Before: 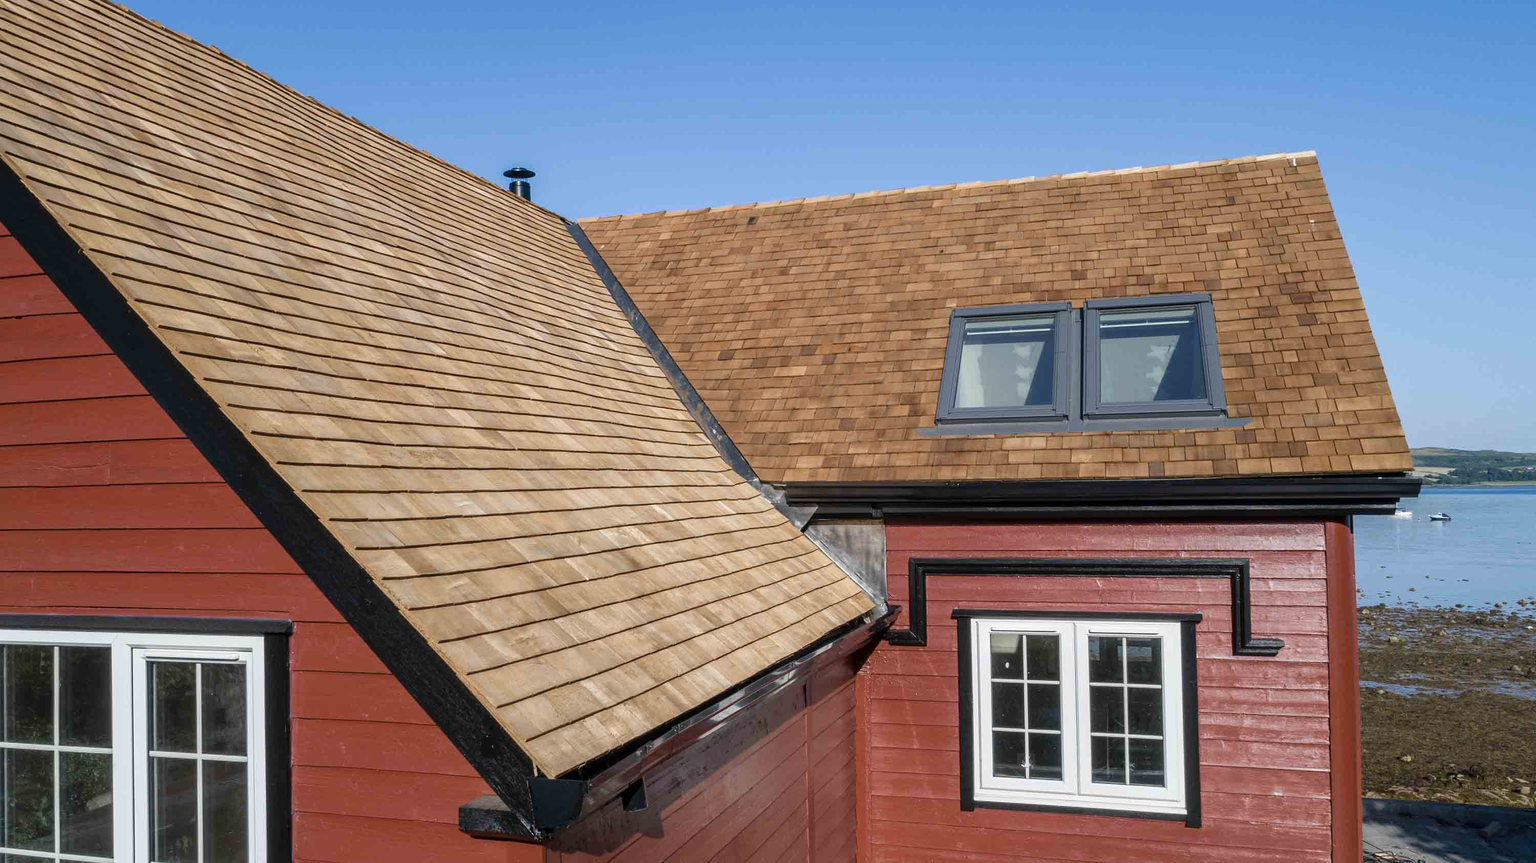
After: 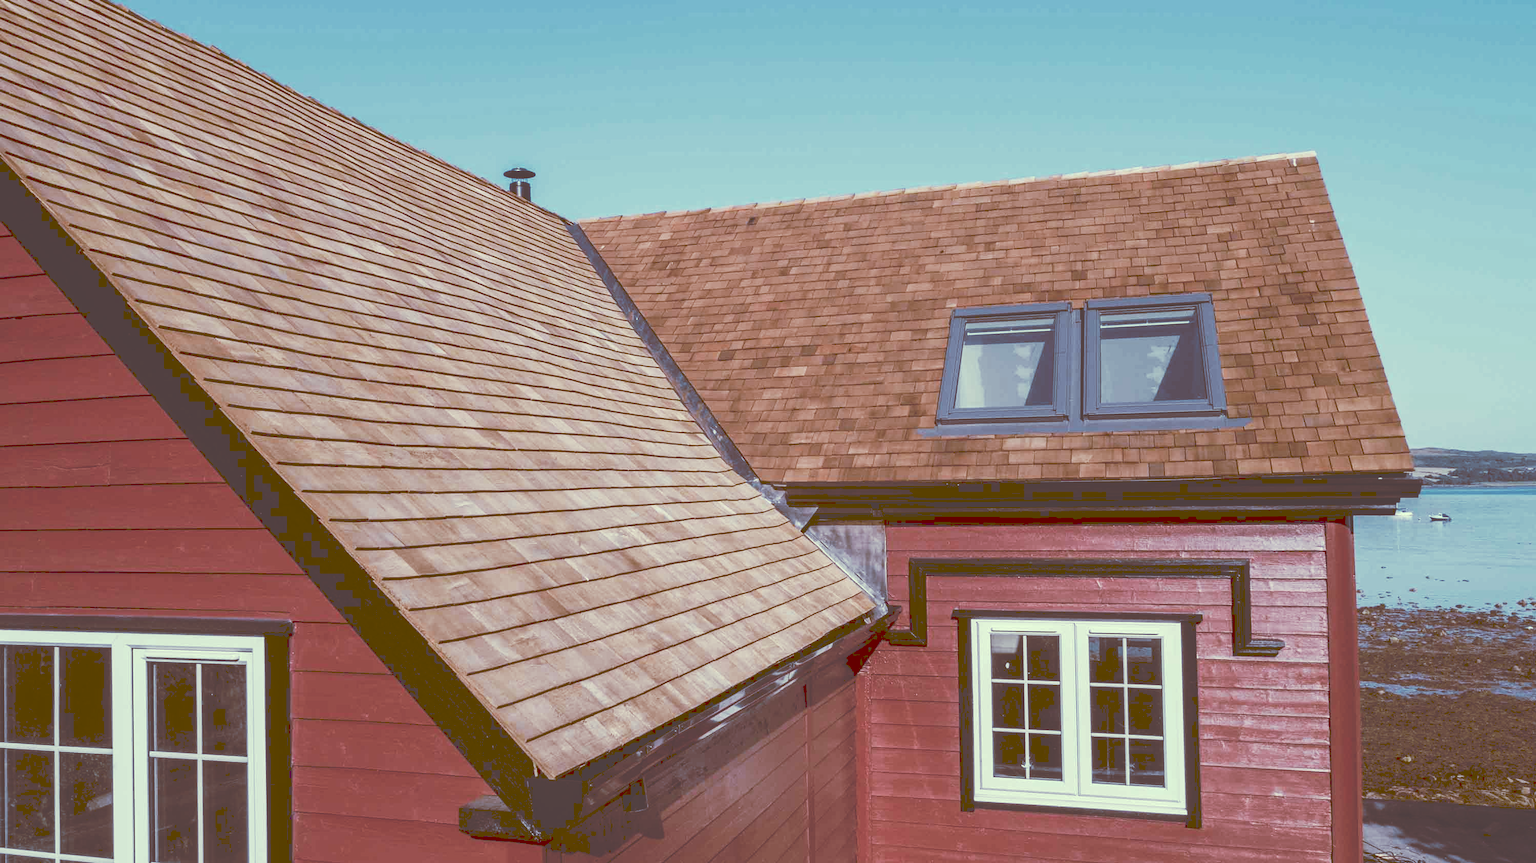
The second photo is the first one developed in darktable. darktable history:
tone curve: curves: ch0 [(0, 0) (0.003, 0.273) (0.011, 0.276) (0.025, 0.276) (0.044, 0.28) (0.069, 0.283) (0.1, 0.288) (0.136, 0.293) (0.177, 0.302) (0.224, 0.321) (0.277, 0.349) (0.335, 0.393) (0.399, 0.448) (0.468, 0.51) (0.543, 0.589) (0.623, 0.677) (0.709, 0.761) (0.801, 0.839) (0.898, 0.909) (1, 1)], preserve colors none
color look up table: target L [94.07, 85.23, 87.01, 78.69, 53.34, 52.73, 51.96, 50.96, 57.53, 43.91, 27.29, 11.04, 201, 76.05, 71.66, 66.58, 58.94, 59.01, 54.36, 51.54, 49, 45.46, 28.6, 19.18, 9.005, 6.833, 87.14, 80.2, 64.35, 65.35, 67.75, 59.6, 47.47, 53.24, 36.3, 37.67, 41.73, 26.1, 25.15, 14.96, 15.75, 7.865, 93.29, 77.14, 79.45, 71.11, 54.9, 34.66, 38.48], target a [-14.77, -13.69, -44.49, -51.21, -28.21, 5.824, -19.7, -6.582, -7.965, -14.06, 0.114, 34.65, 0, 3.228, 15.22, 25.1, 43.96, 23.64, 56.79, 32.22, 9.327, 58.57, 14.71, 47.34, 43.47, 38.83, 0.331, 14.56, 4.238, 32.01, -6.721, 40.57, 32.54, 27.87, 19.1, 9.833, 25.35, 28.41, 15.05, 29.19, 40.68, 41.17, -23.81, -10.08, -22.56, -25.99, -7.784, 4.73, -1.855], target b [26.89, 45.79, 16.04, 36.75, 32.47, 35.45, 20.31, 13.86, -5.742, -3.157, 46.15, 18.33, -0.001, 4.86, 18.81, 29.81, 12.07, -2.688, 1.468, 25.1, 0.491, 41.39, 42.46, 32.4, 14.9, 11.19, 5.571, -6.508, -16.28, -11.57, -24.68, -22.46, -10.96, -32.7, -12.27, -37.44, -54.32, 1.892, -48.63, 24.96, -14.45, 12.77, 15.04, -2.123, -5.31, -8.584, -14.72, -4.394, -24.8], num patches 49
